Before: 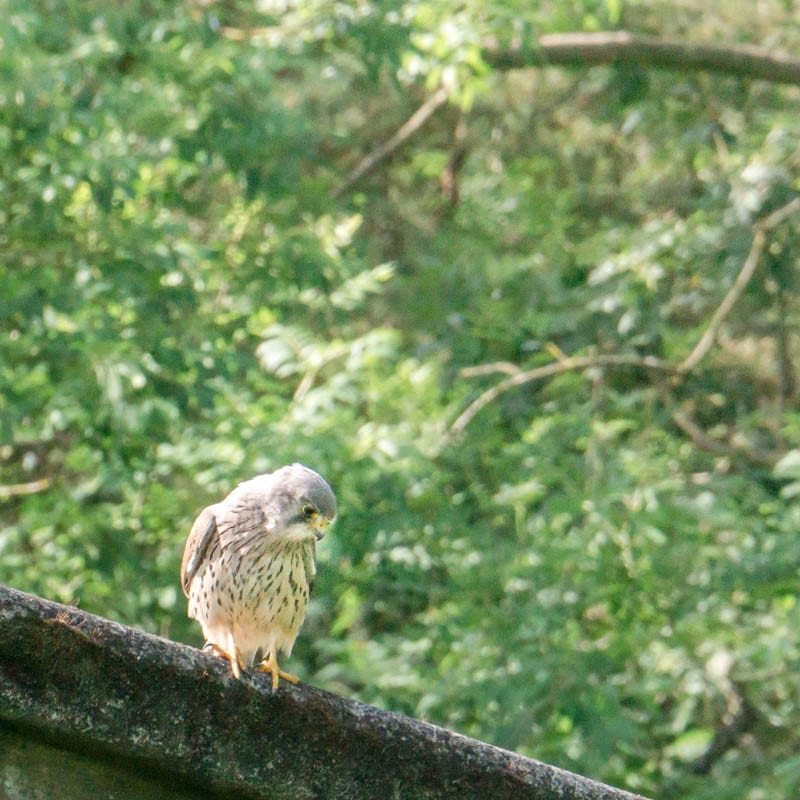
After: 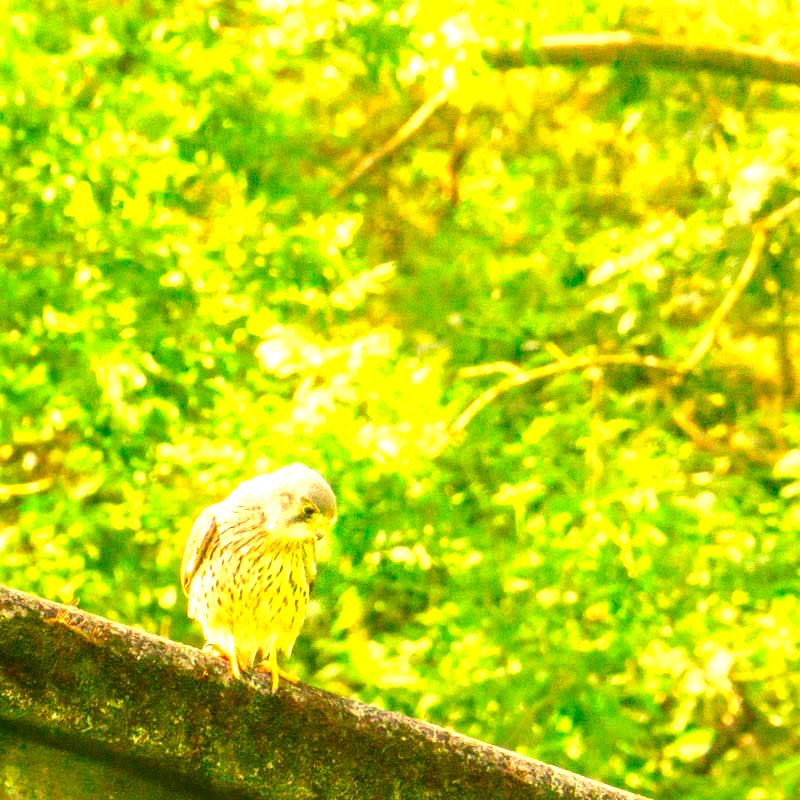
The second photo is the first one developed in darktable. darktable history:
exposure: black level correction 0, exposure 1.45 EV, compensate highlight preservation false
velvia: on, module defaults
color correction: highlights a* 10.6, highlights b* 30.69, shadows a* 2.6, shadows b* 17.92, saturation 1.73
